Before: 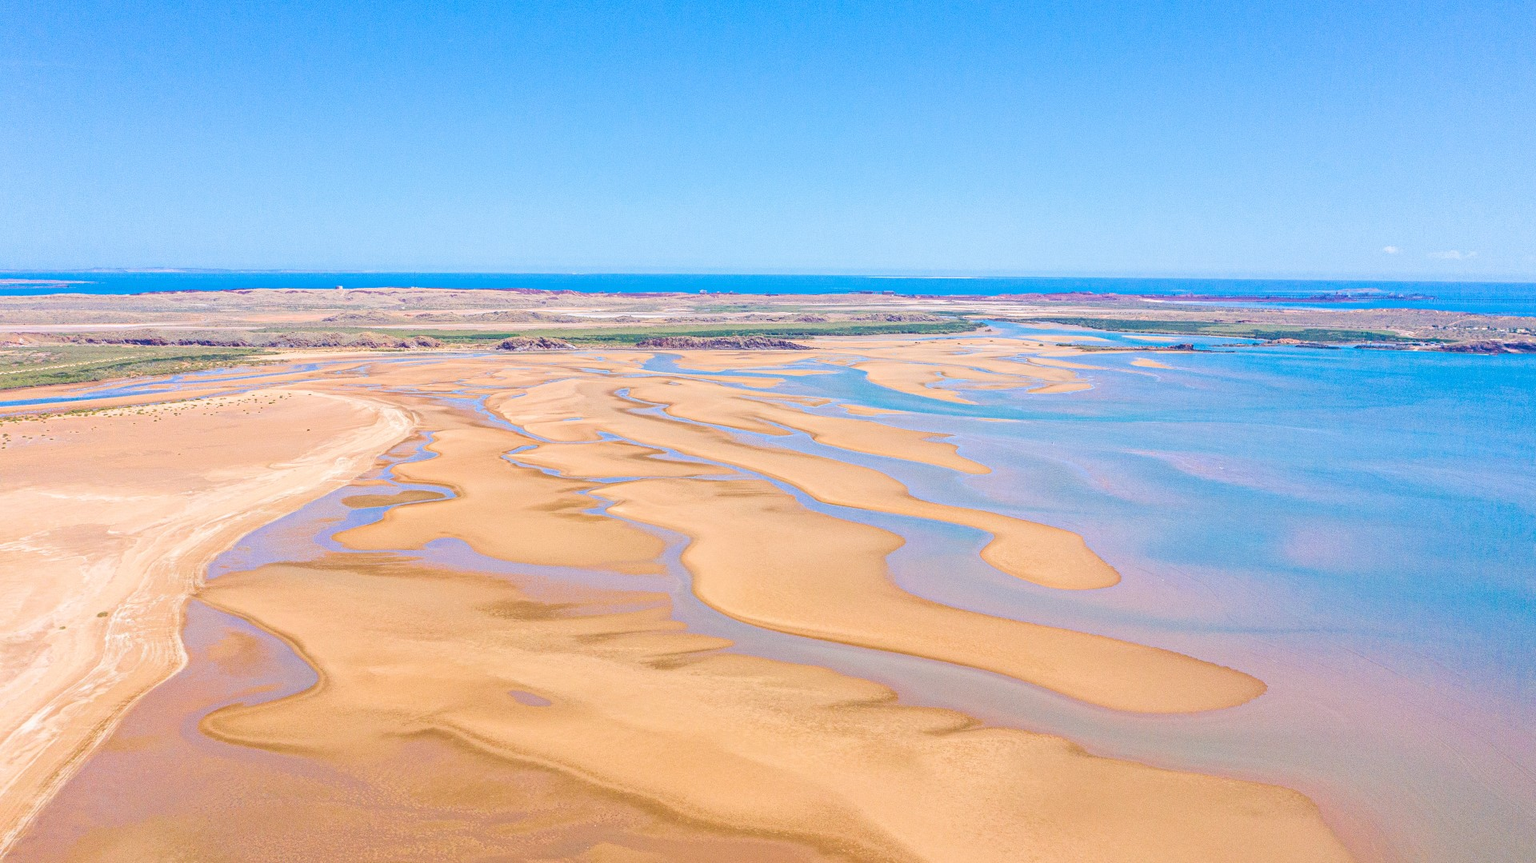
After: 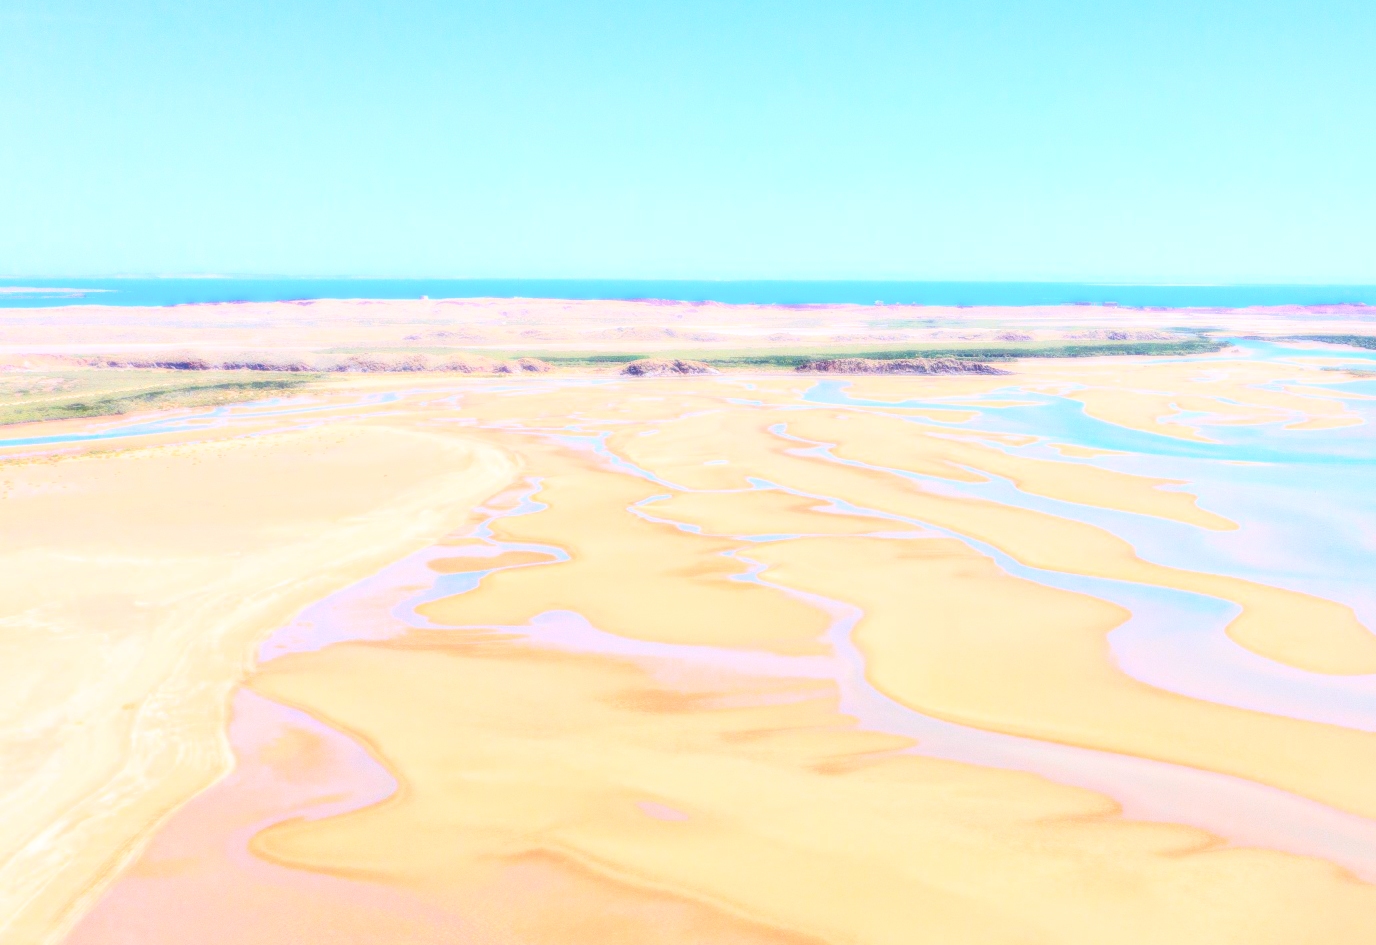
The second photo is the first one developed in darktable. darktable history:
crop: top 5.803%, right 27.864%, bottom 5.804%
bloom: size 0%, threshold 54.82%, strength 8.31%
local contrast: on, module defaults
